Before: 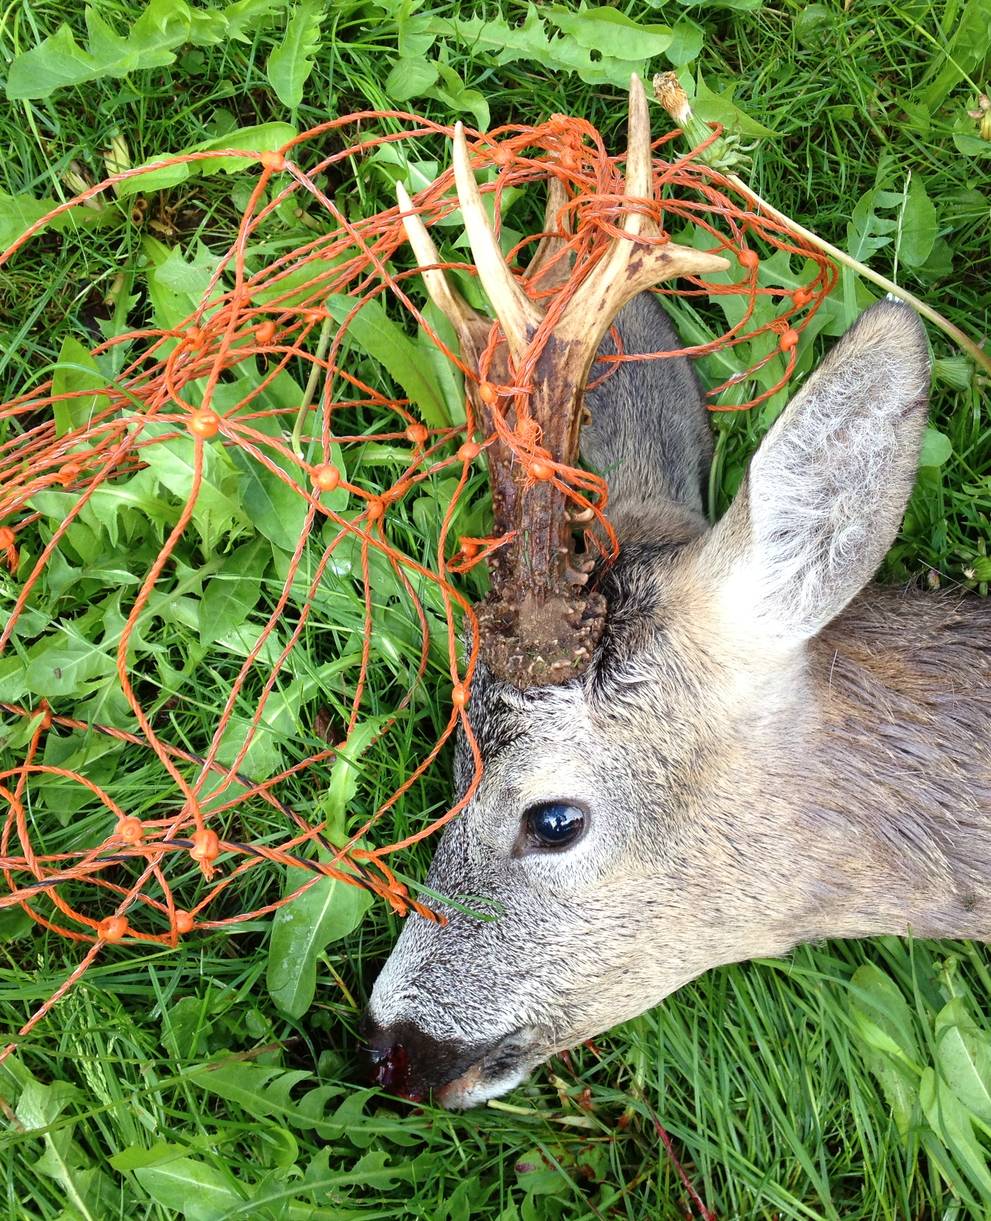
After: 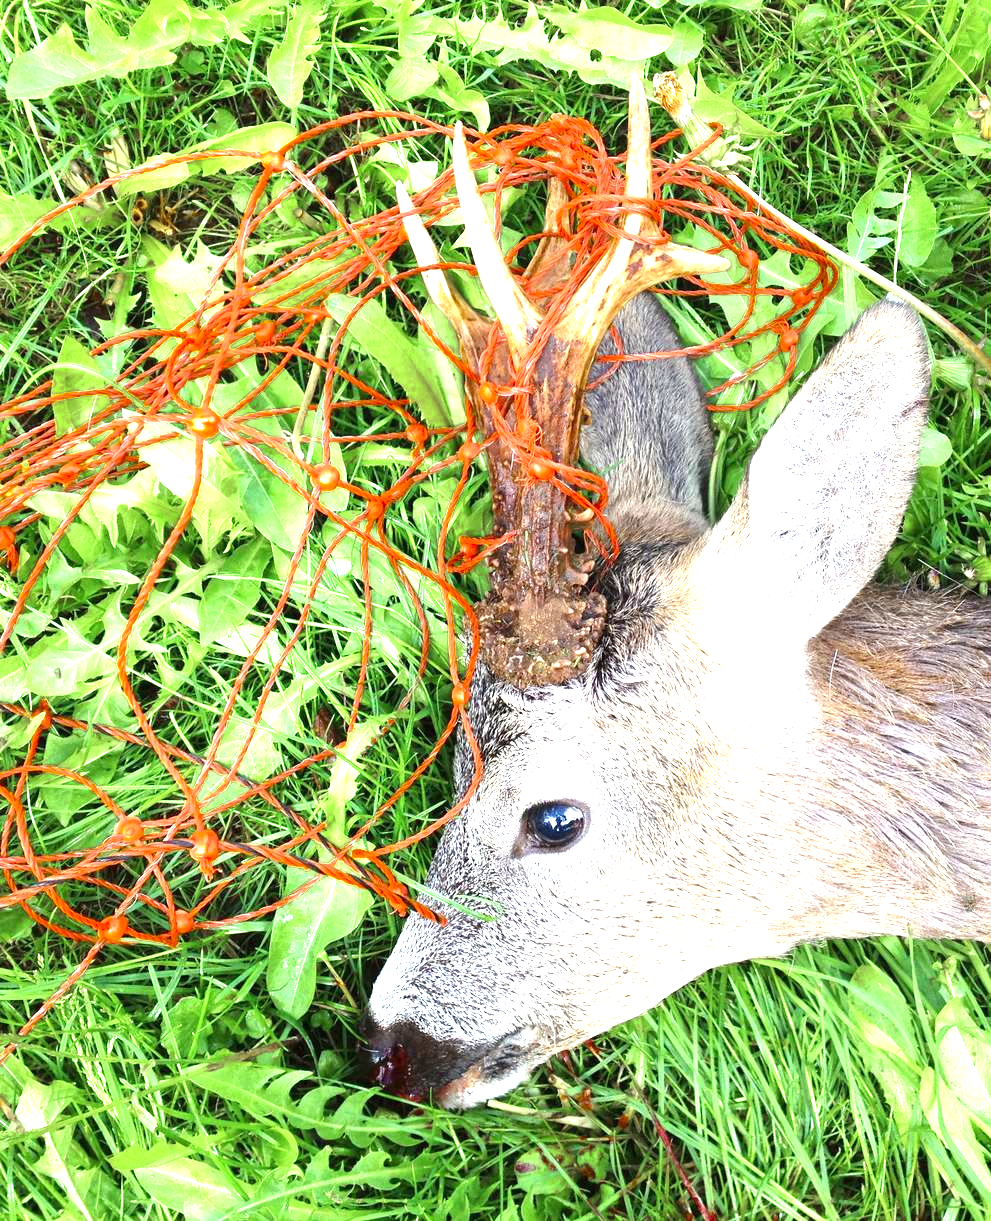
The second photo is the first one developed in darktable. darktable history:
color zones: curves: ch0 [(0.11, 0.396) (0.195, 0.36) (0.25, 0.5) (0.303, 0.412) (0.357, 0.544) (0.75, 0.5) (0.967, 0.328)]; ch1 [(0, 0.468) (0.112, 0.512) (0.202, 0.6) (0.25, 0.5) (0.307, 0.352) (0.357, 0.544) (0.75, 0.5) (0.963, 0.524)]
exposure: black level correction 0, exposure 1.39 EV, compensate highlight preservation false
